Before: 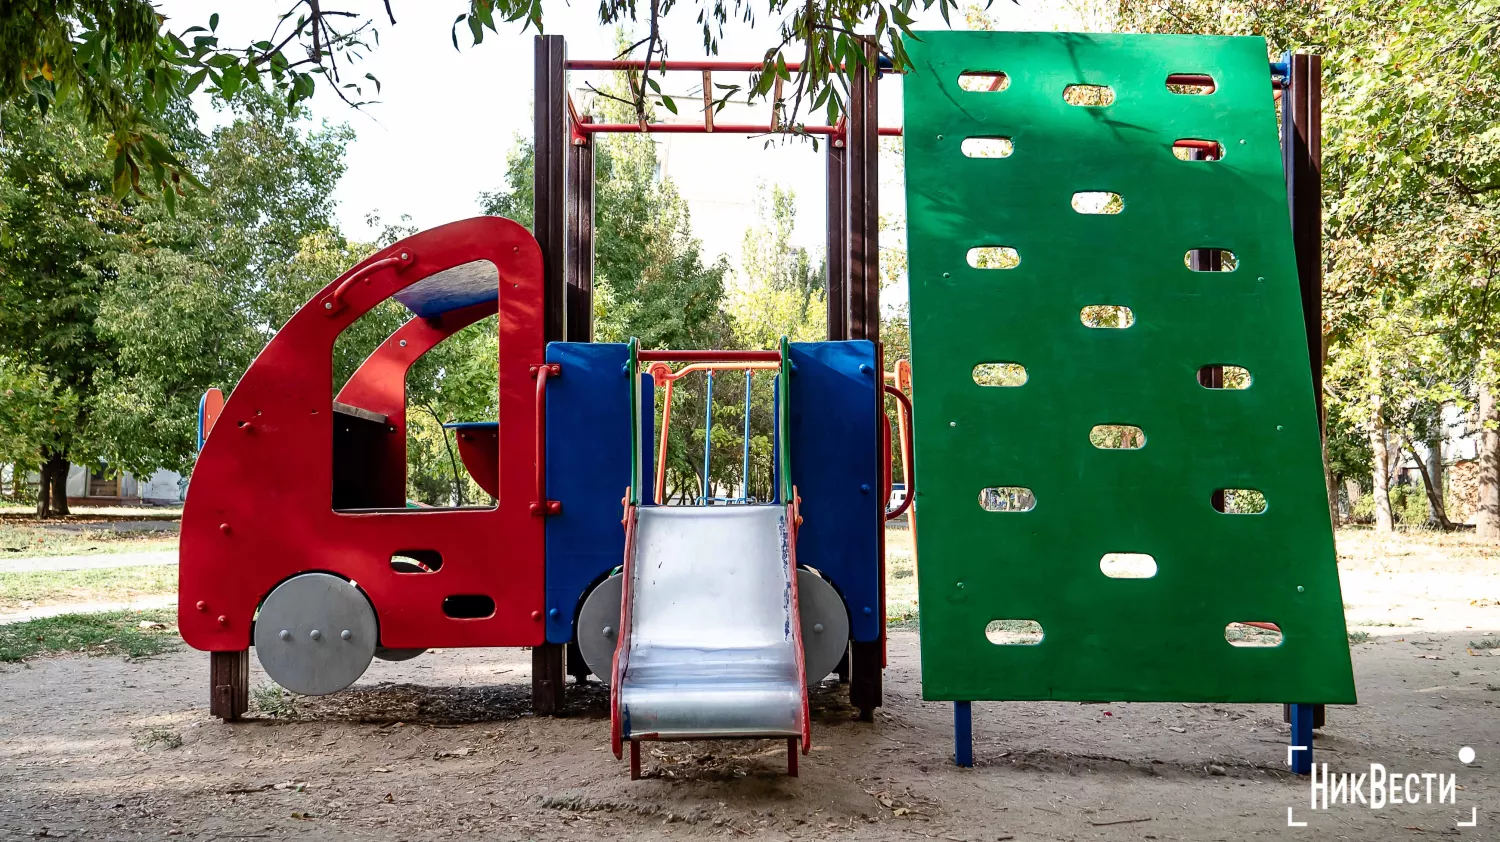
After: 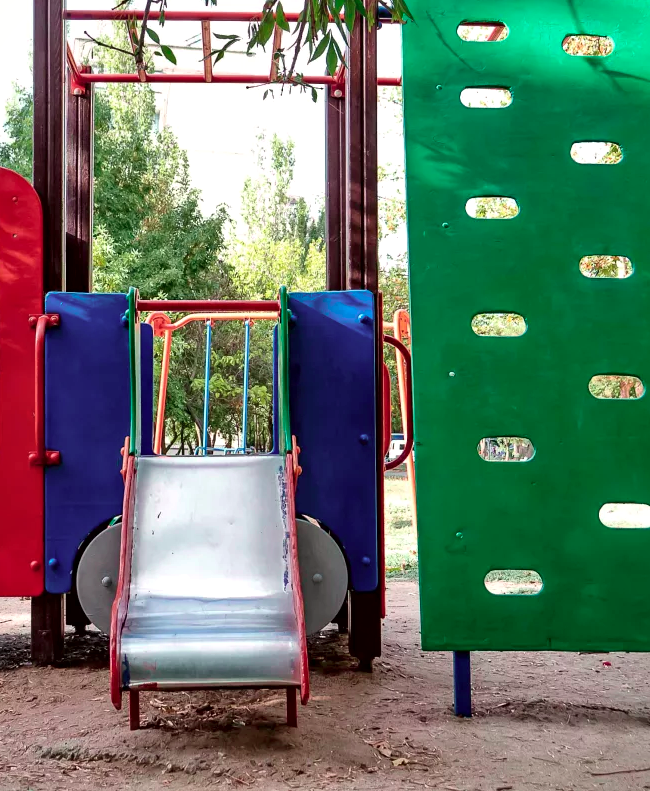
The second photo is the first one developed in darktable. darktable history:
crop: left 33.452%, top 6.025%, right 23.155%
tone curve: curves: ch0 [(0, 0) (0.045, 0.074) (0.883, 0.858) (1, 1)]; ch1 [(0, 0) (0.149, 0.074) (0.379, 0.327) (0.427, 0.401) (0.489, 0.479) (0.505, 0.515) (0.537, 0.573) (0.563, 0.599) (1, 1)]; ch2 [(0, 0) (0.307, 0.298) (0.388, 0.375) (0.443, 0.456) (0.485, 0.492) (1, 1)], color space Lab, independent channels, preserve colors none
local contrast: mode bilateral grid, contrast 25, coarseness 60, detail 151%, midtone range 0.2
white balance: emerald 1
